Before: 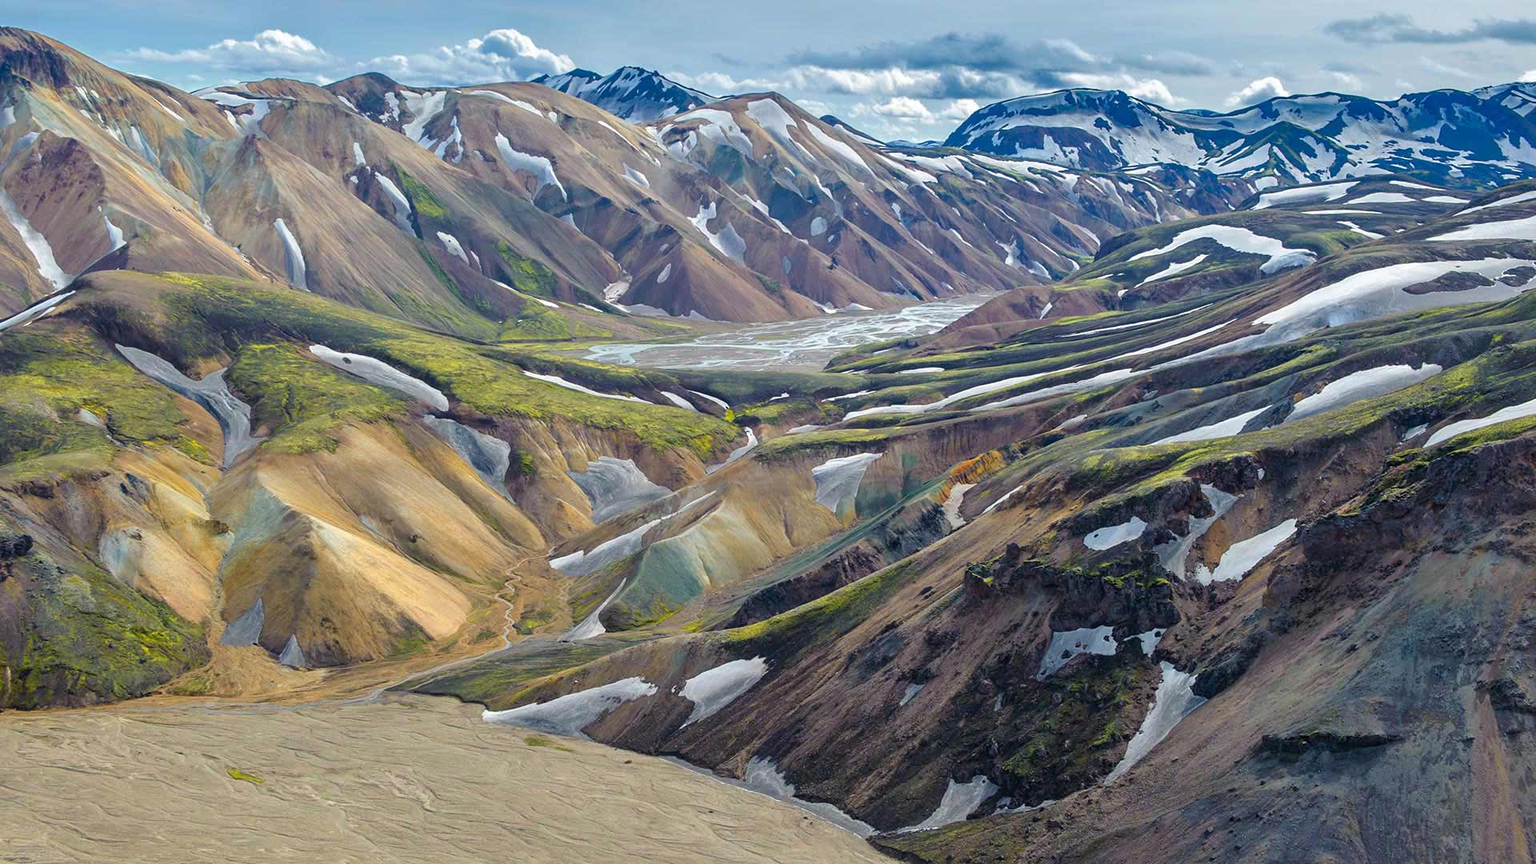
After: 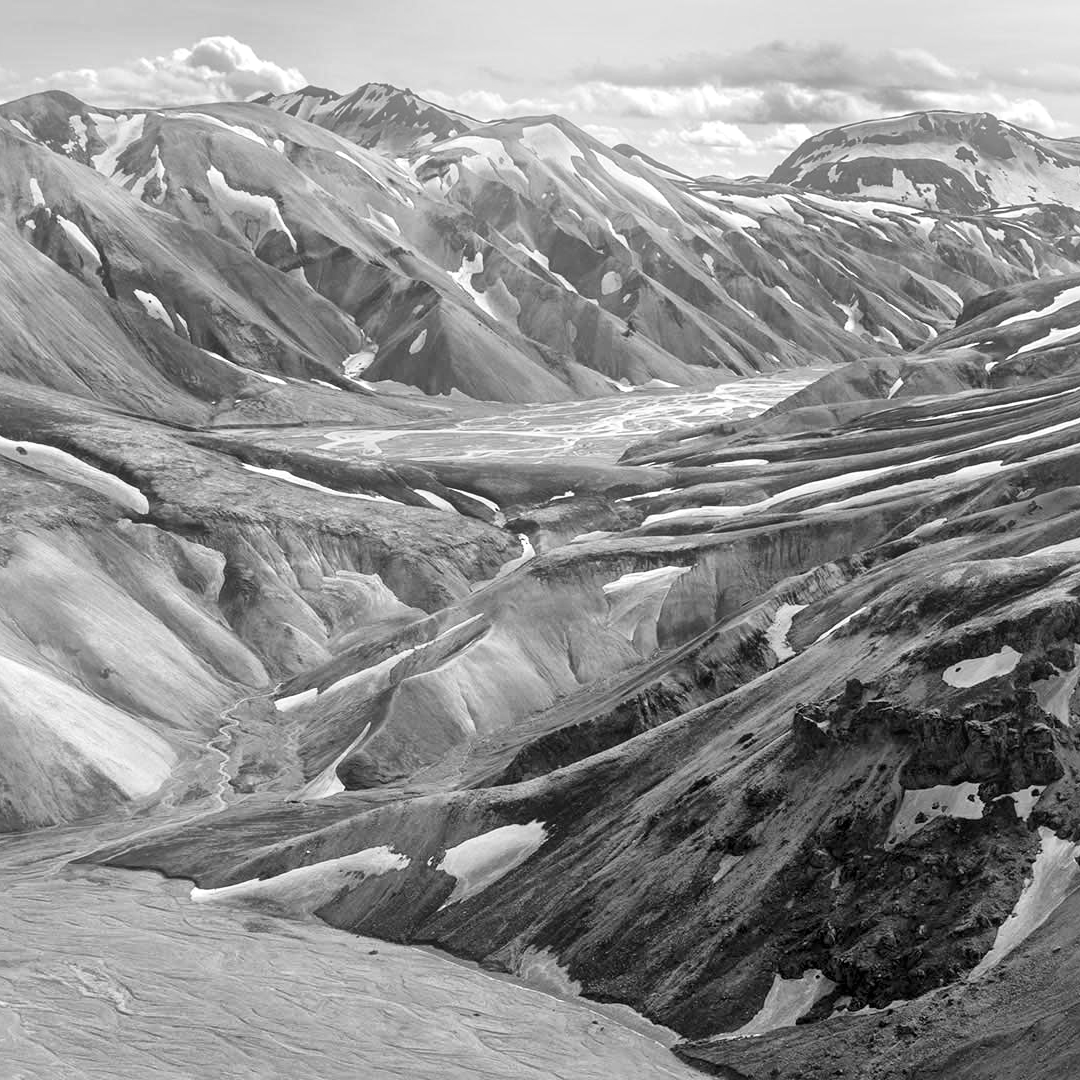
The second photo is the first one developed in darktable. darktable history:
bloom: on, module defaults
crop: left 21.496%, right 22.254%
white balance: red 1.066, blue 1.119
local contrast: mode bilateral grid, contrast 20, coarseness 50, detail 150%, midtone range 0.2
color calibration: illuminant as shot in camera, x 0.37, y 0.382, temperature 4313.32 K
monochrome: on, module defaults
color correction: highlights a* 0.207, highlights b* 2.7, shadows a* -0.874, shadows b* -4.78
